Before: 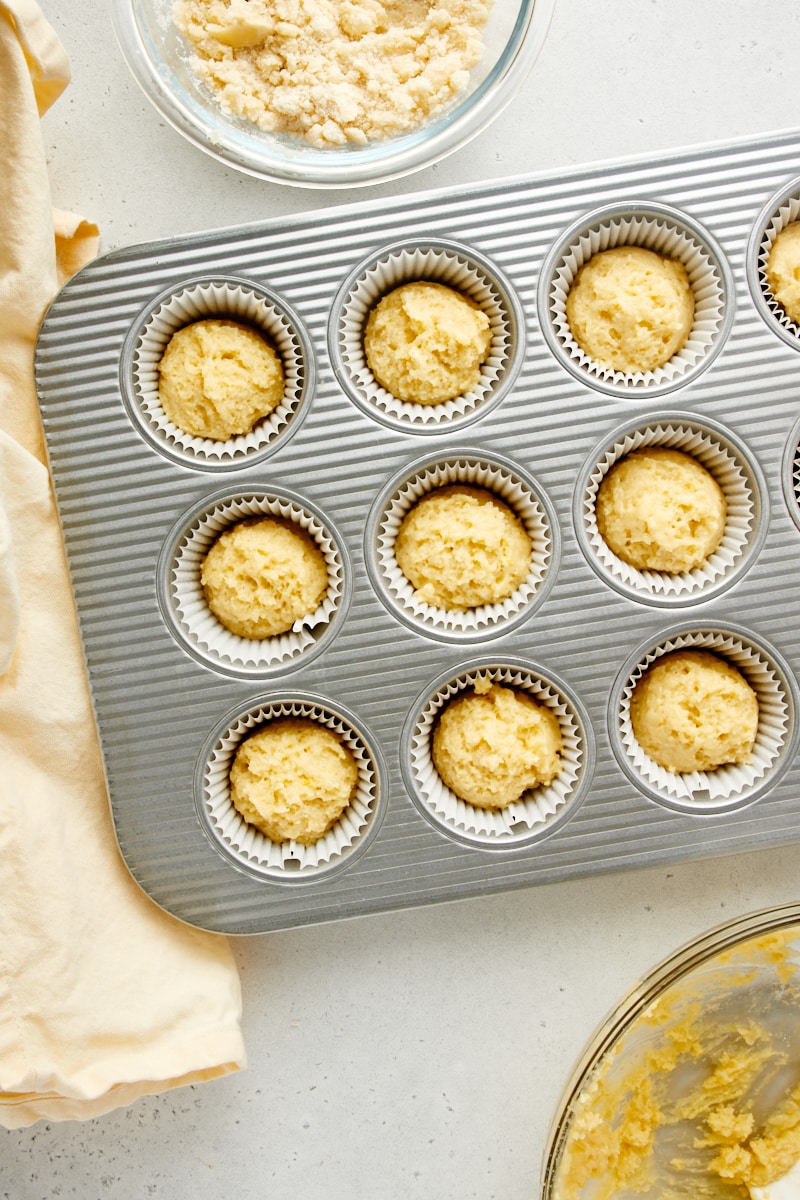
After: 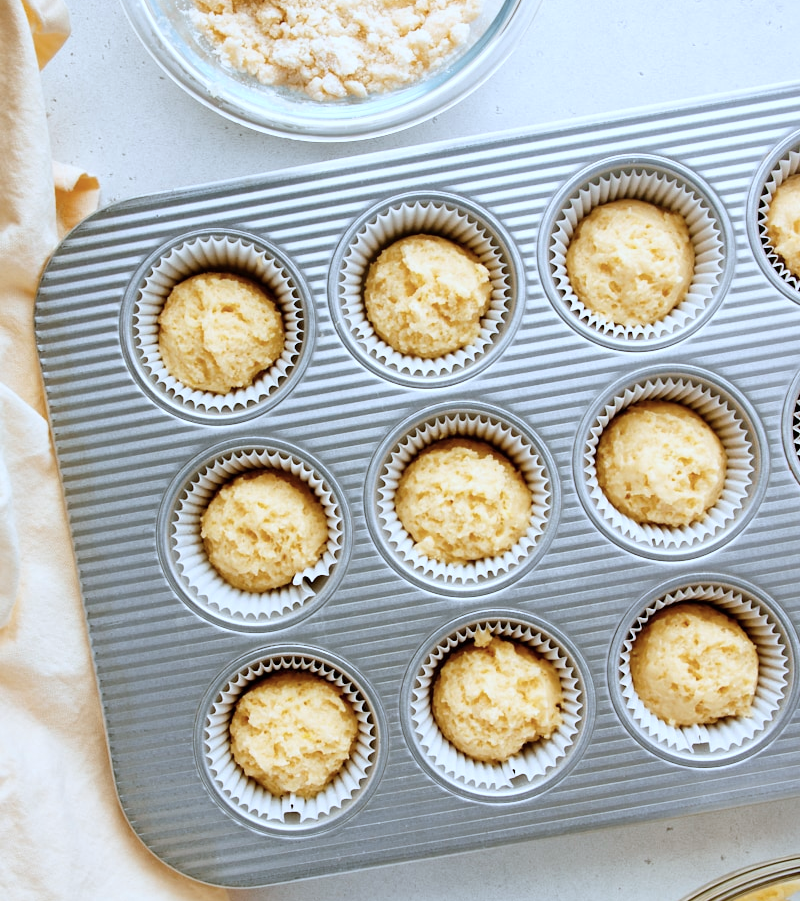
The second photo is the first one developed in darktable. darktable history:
crop: top 3.983%, bottom 20.883%
color correction: highlights a* -2.46, highlights b* -18.54
